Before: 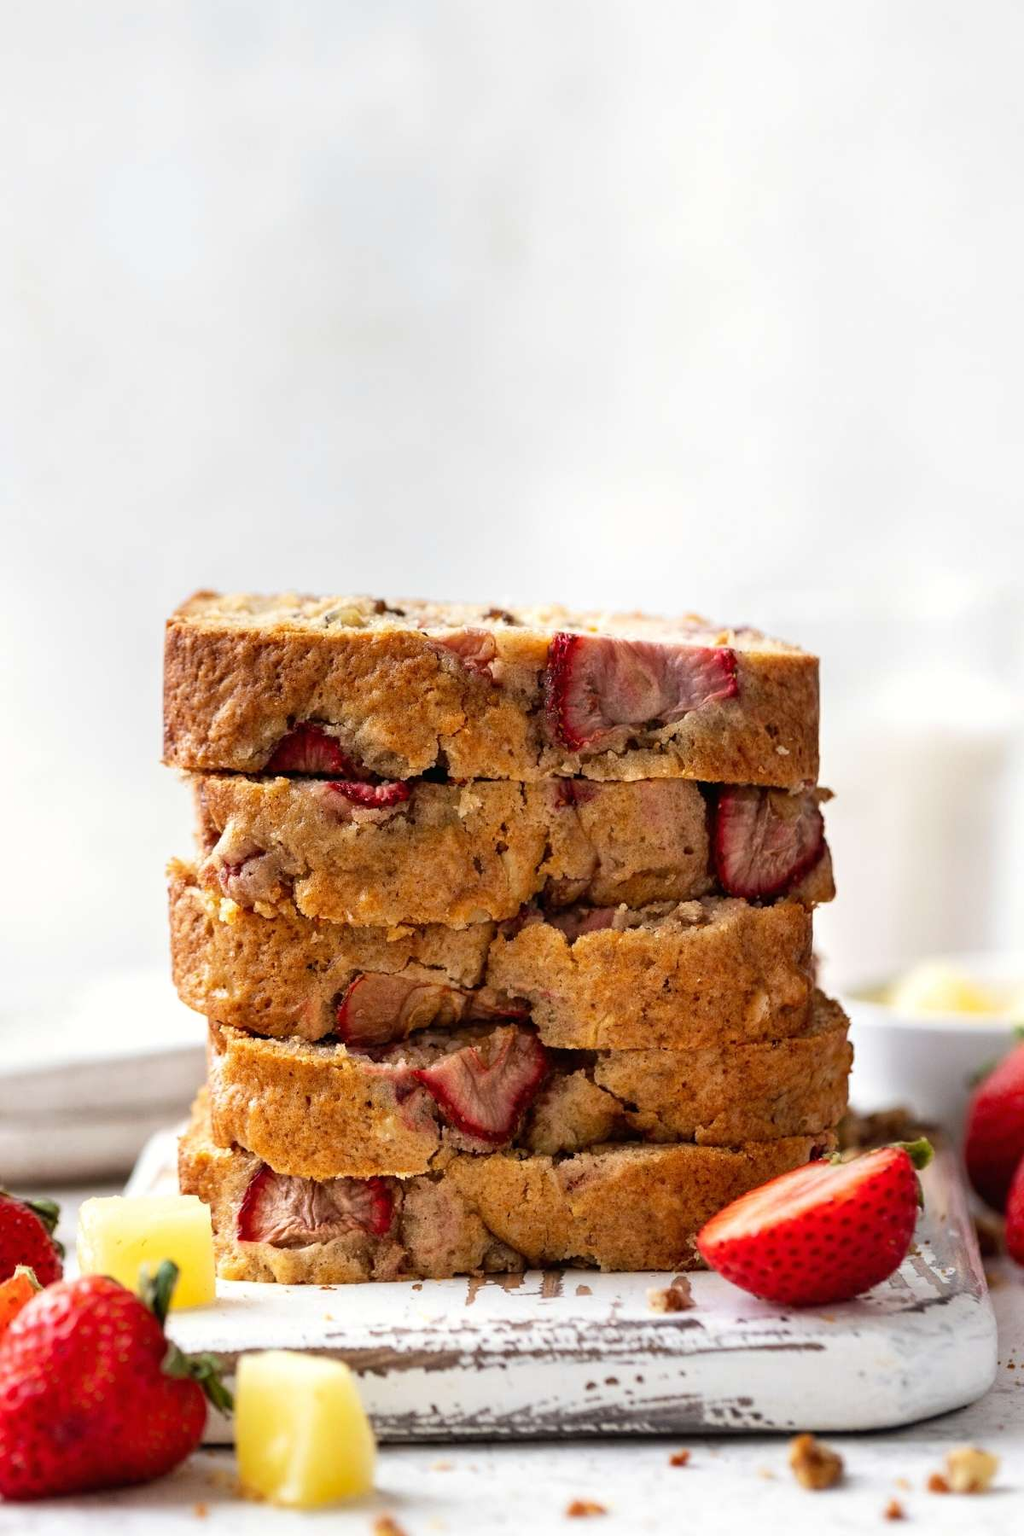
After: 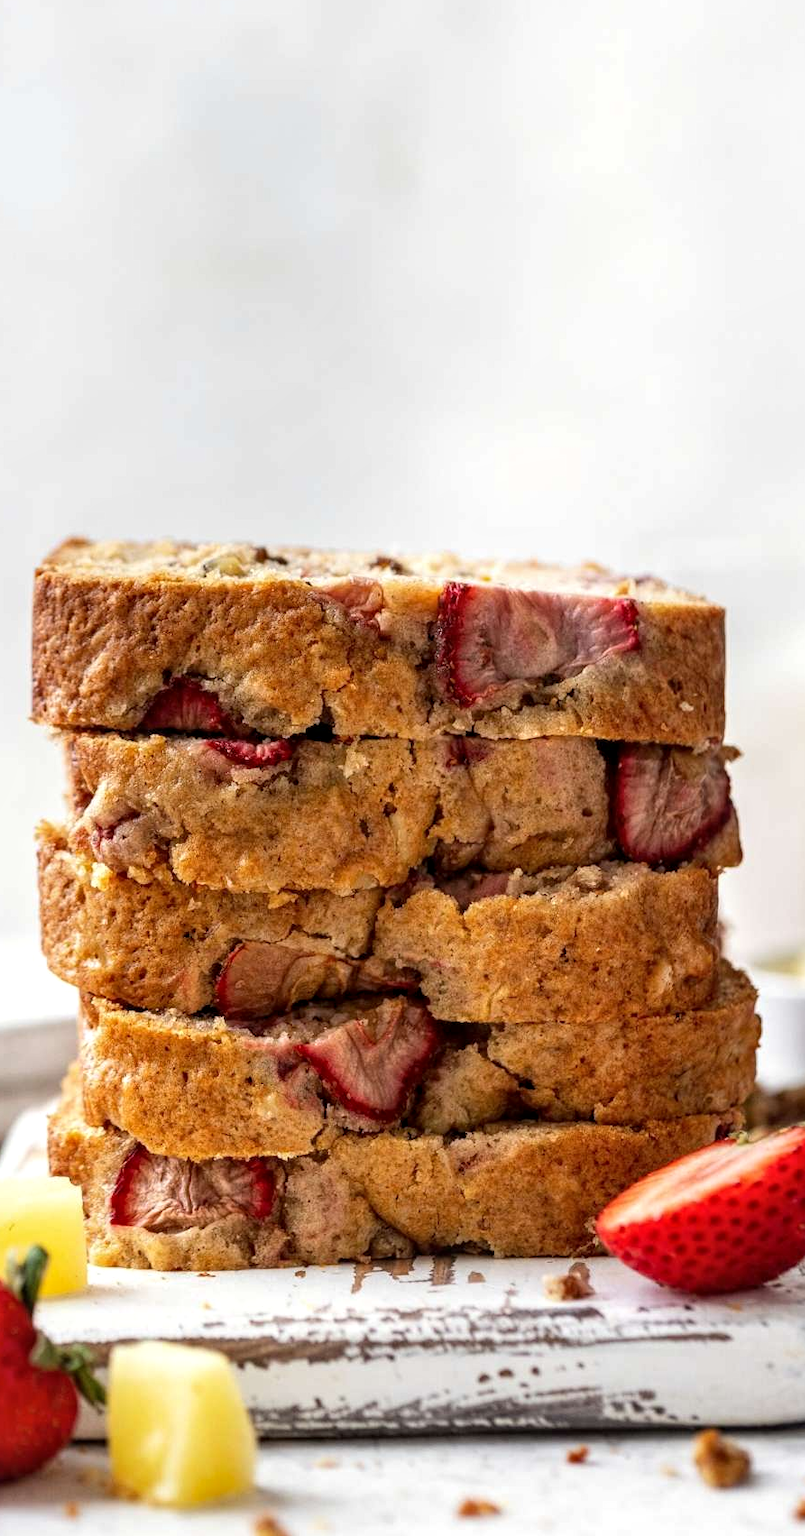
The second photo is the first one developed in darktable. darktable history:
crop and rotate: left 13.006%, top 5.378%, right 12.528%
local contrast: on, module defaults
